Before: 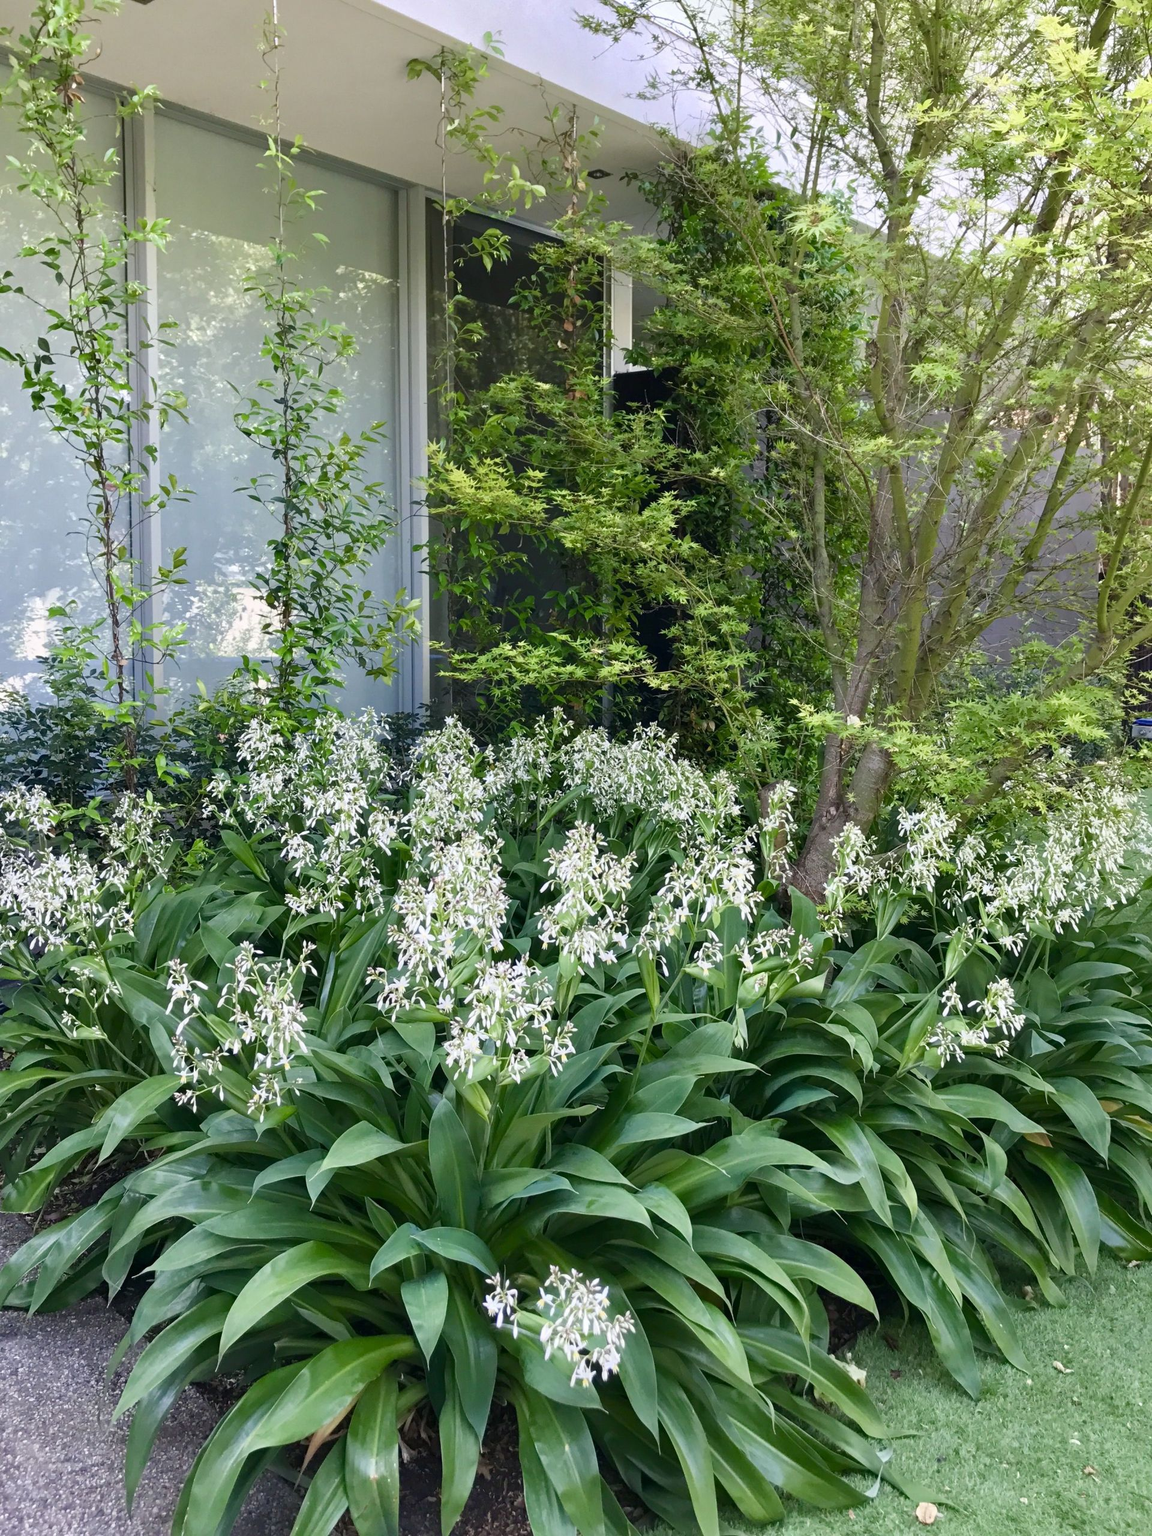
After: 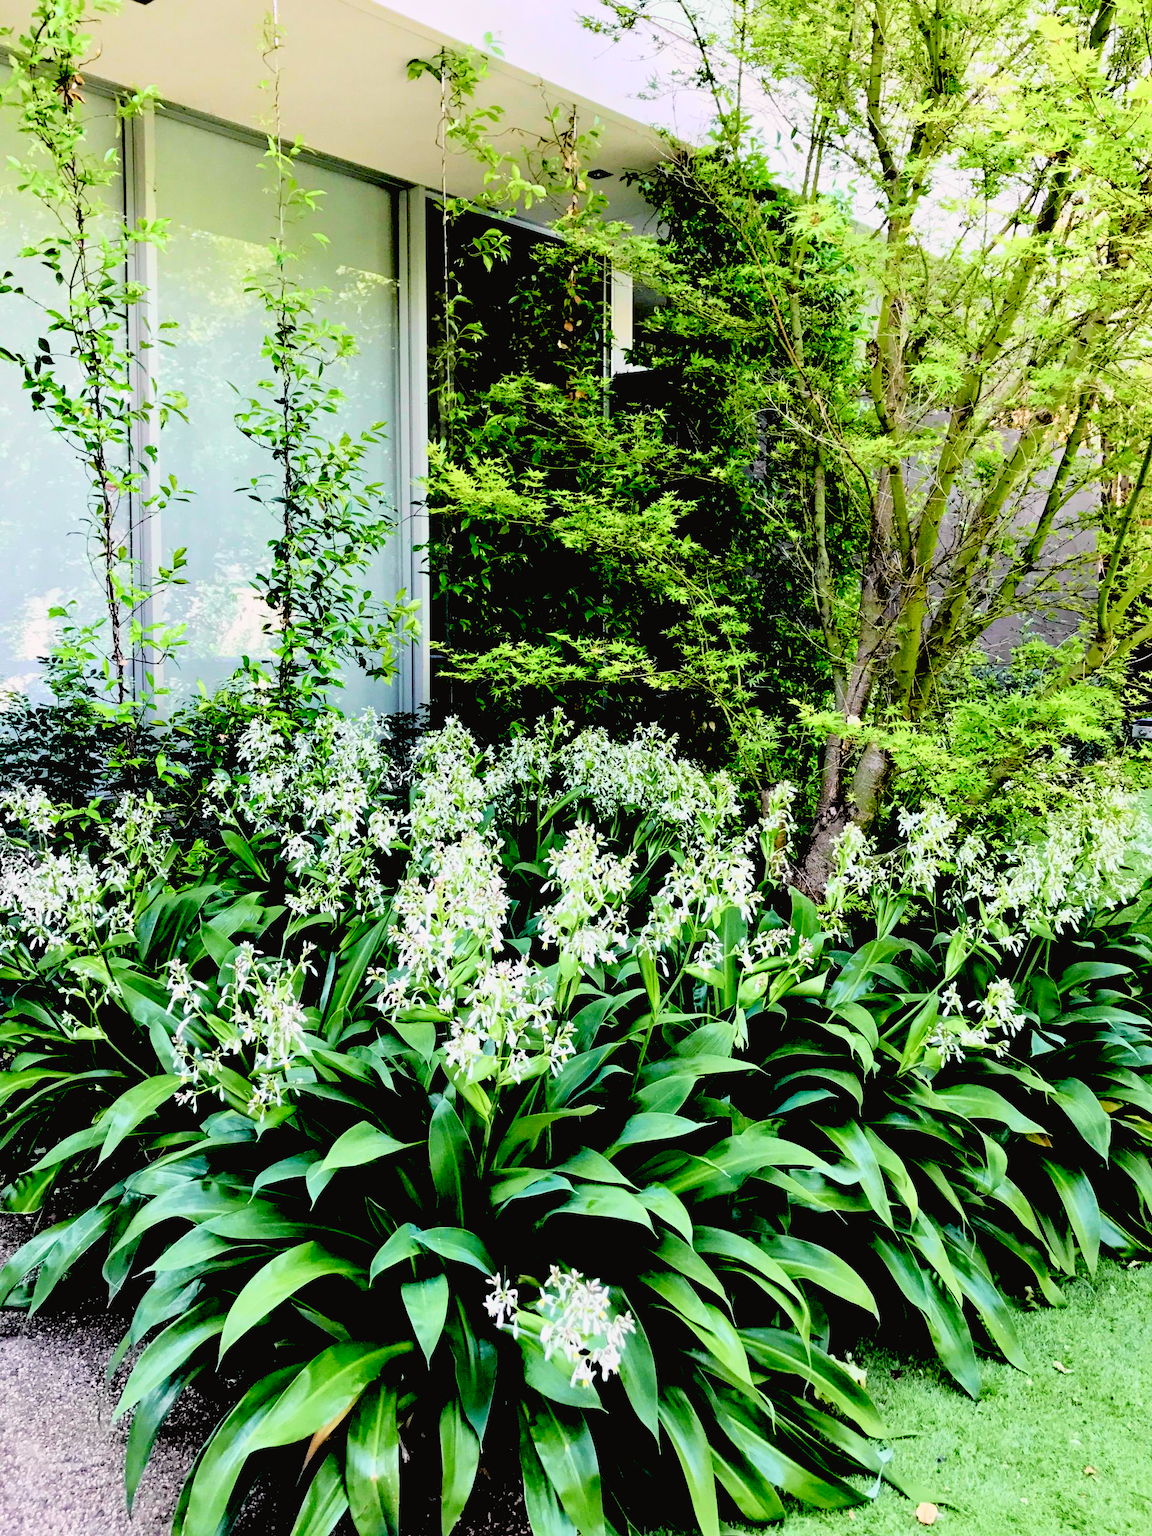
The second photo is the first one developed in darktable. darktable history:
exposure: black level correction 0.046, exposure -0.228 EV, compensate highlight preservation false
rgb levels: levels [[0.027, 0.429, 0.996], [0, 0.5, 1], [0, 0.5, 1]]
tone curve: curves: ch0 [(0, 0.022) (0.177, 0.086) (0.392, 0.438) (0.704, 0.844) (0.858, 0.938) (1, 0.981)]; ch1 [(0, 0) (0.402, 0.36) (0.476, 0.456) (0.498, 0.497) (0.518, 0.521) (0.58, 0.598) (0.619, 0.65) (0.692, 0.737) (1, 1)]; ch2 [(0, 0) (0.415, 0.438) (0.483, 0.499) (0.503, 0.503) (0.526, 0.532) (0.563, 0.604) (0.626, 0.697) (0.699, 0.753) (0.997, 0.858)], color space Lab, independent channels
